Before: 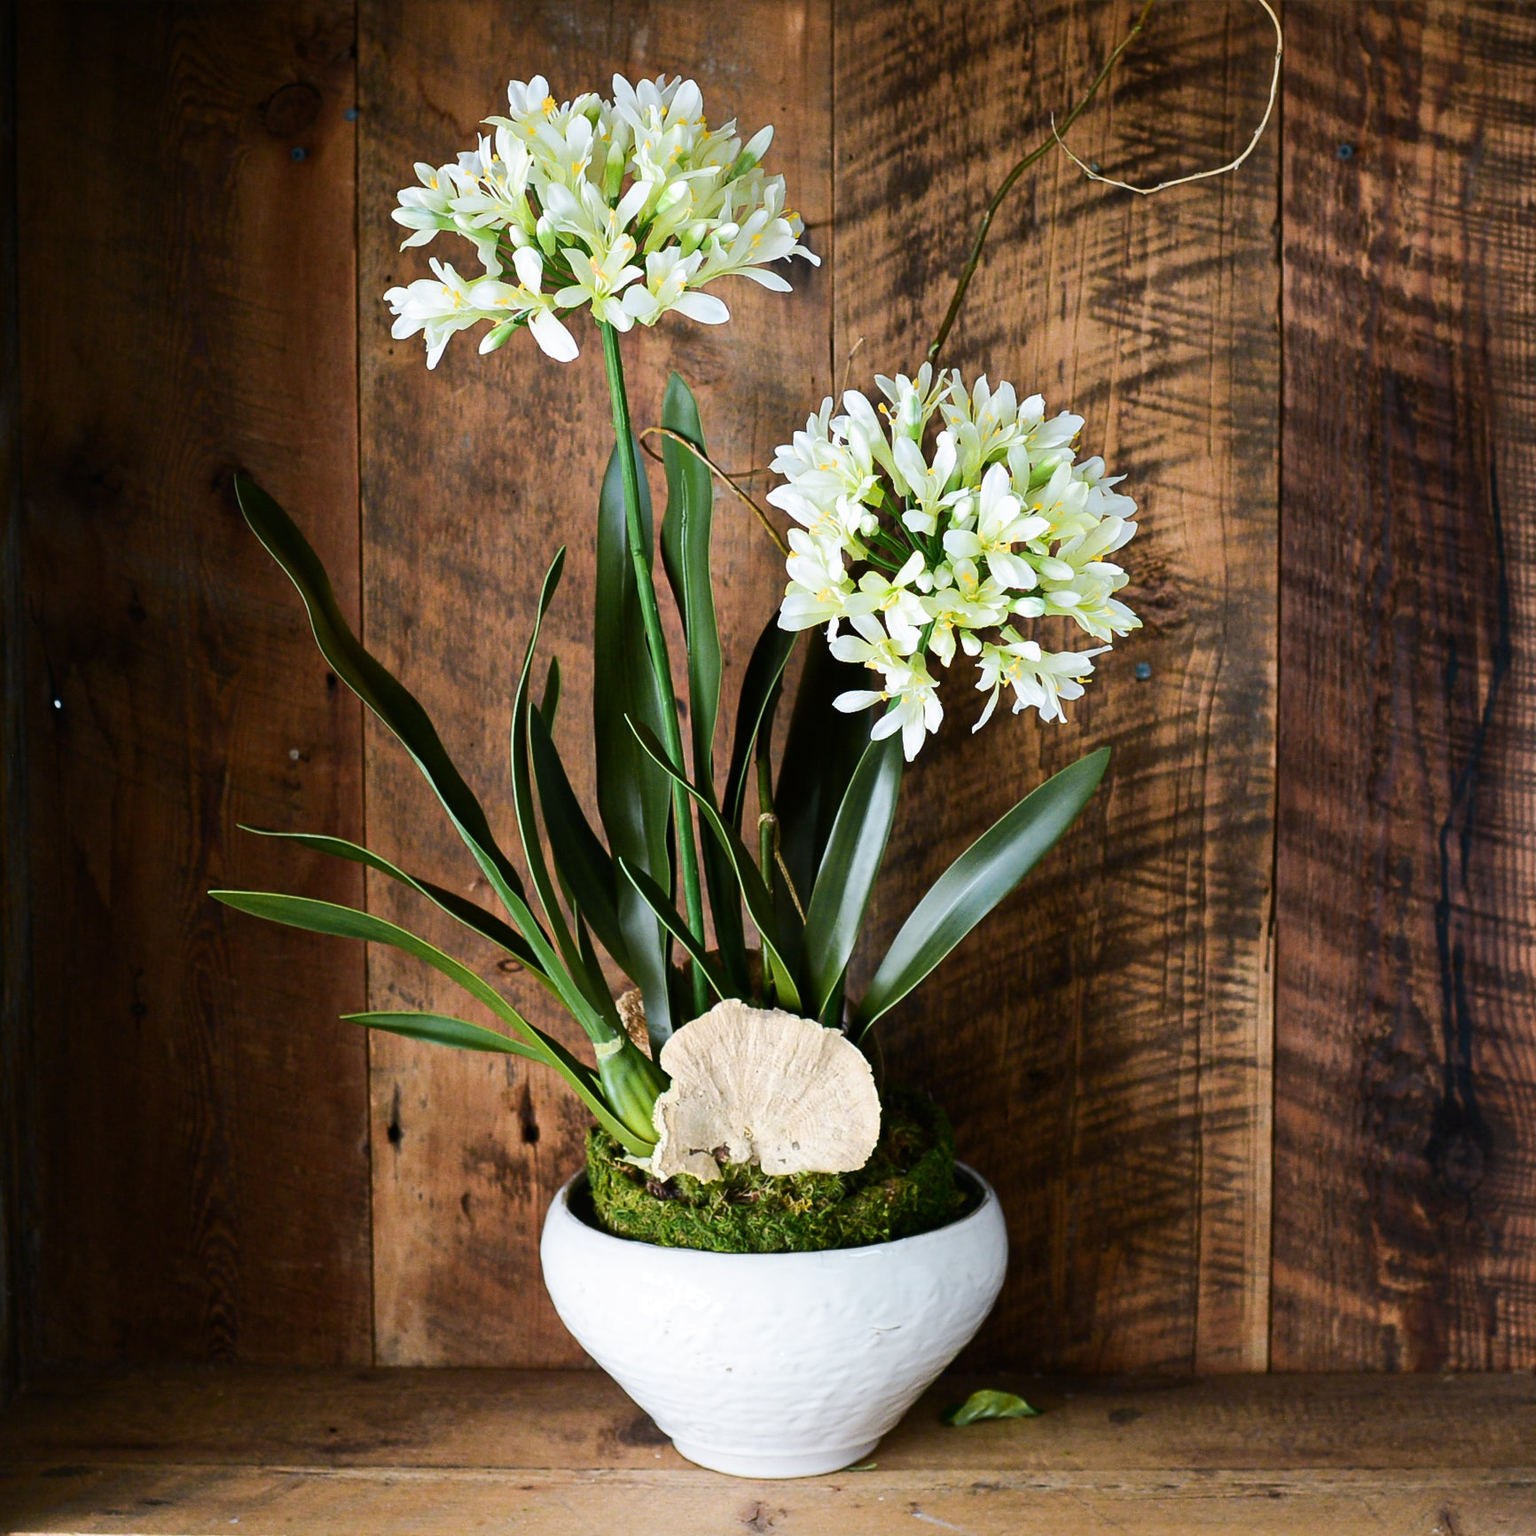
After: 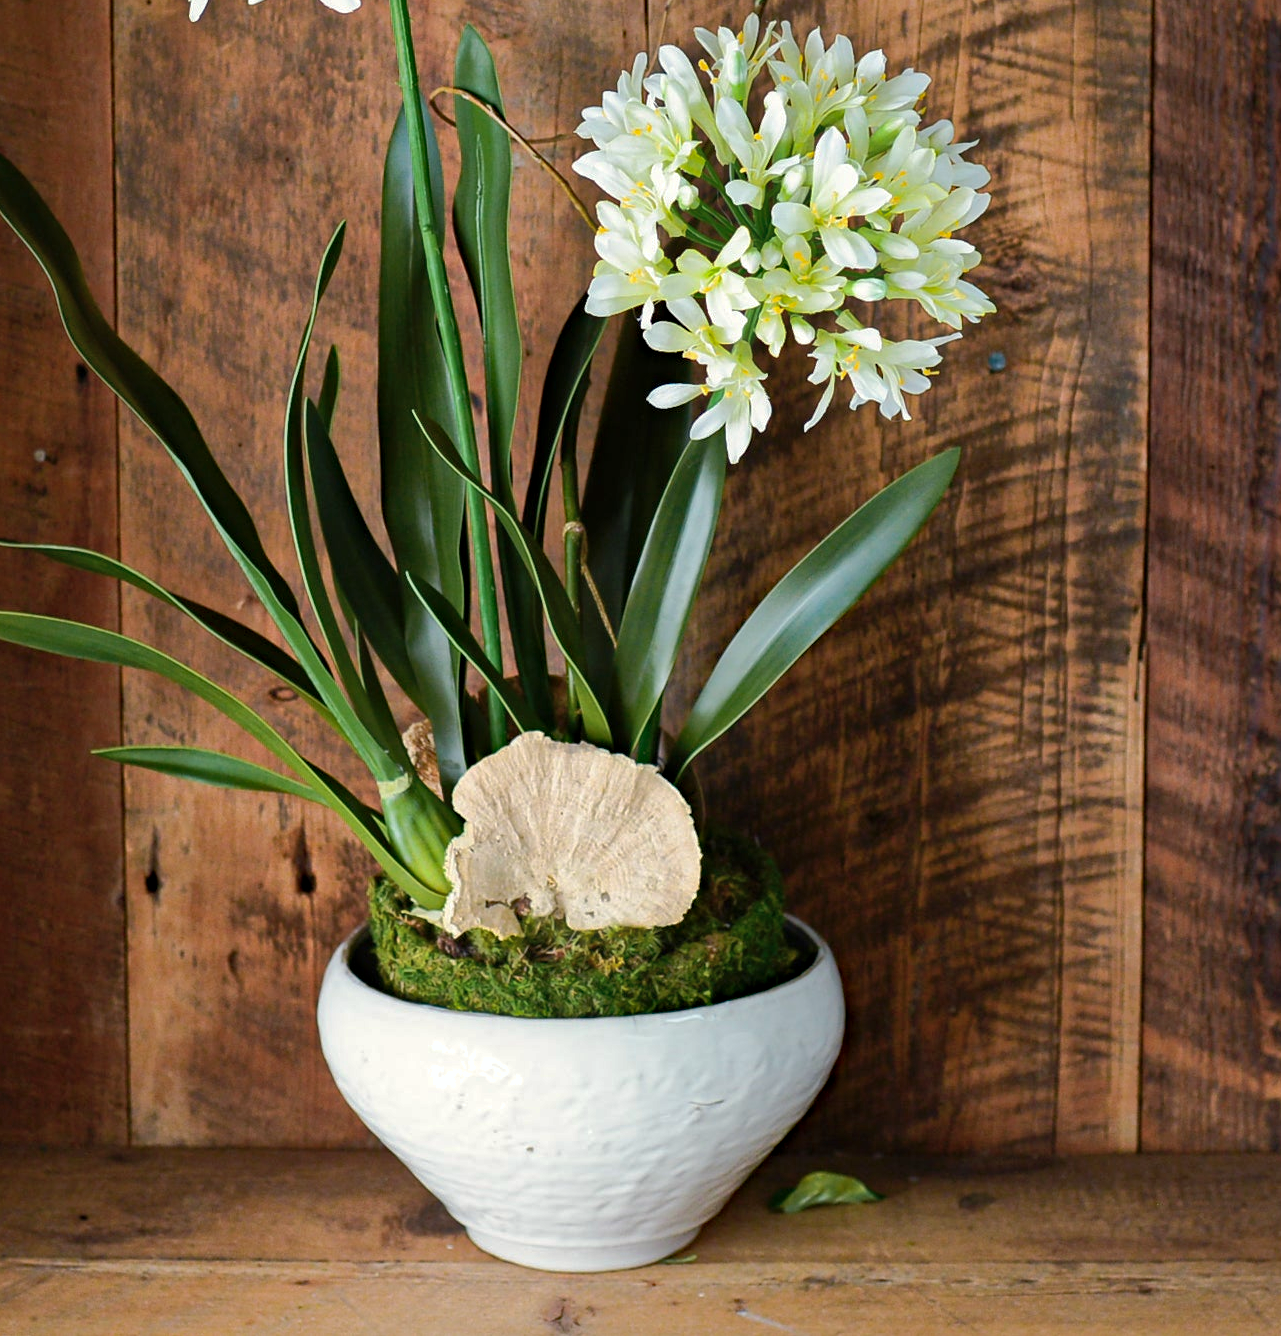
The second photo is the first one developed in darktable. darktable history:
haze removal: compatibility mode true, adaptive false
crop: left 16.871%, top 22.857%, right 9.116%
color correction: highlights a* -0.772, highlights b* -8.92
white balance: red 1.029, blue 0.92
shadows and highlights: on, module defaults
